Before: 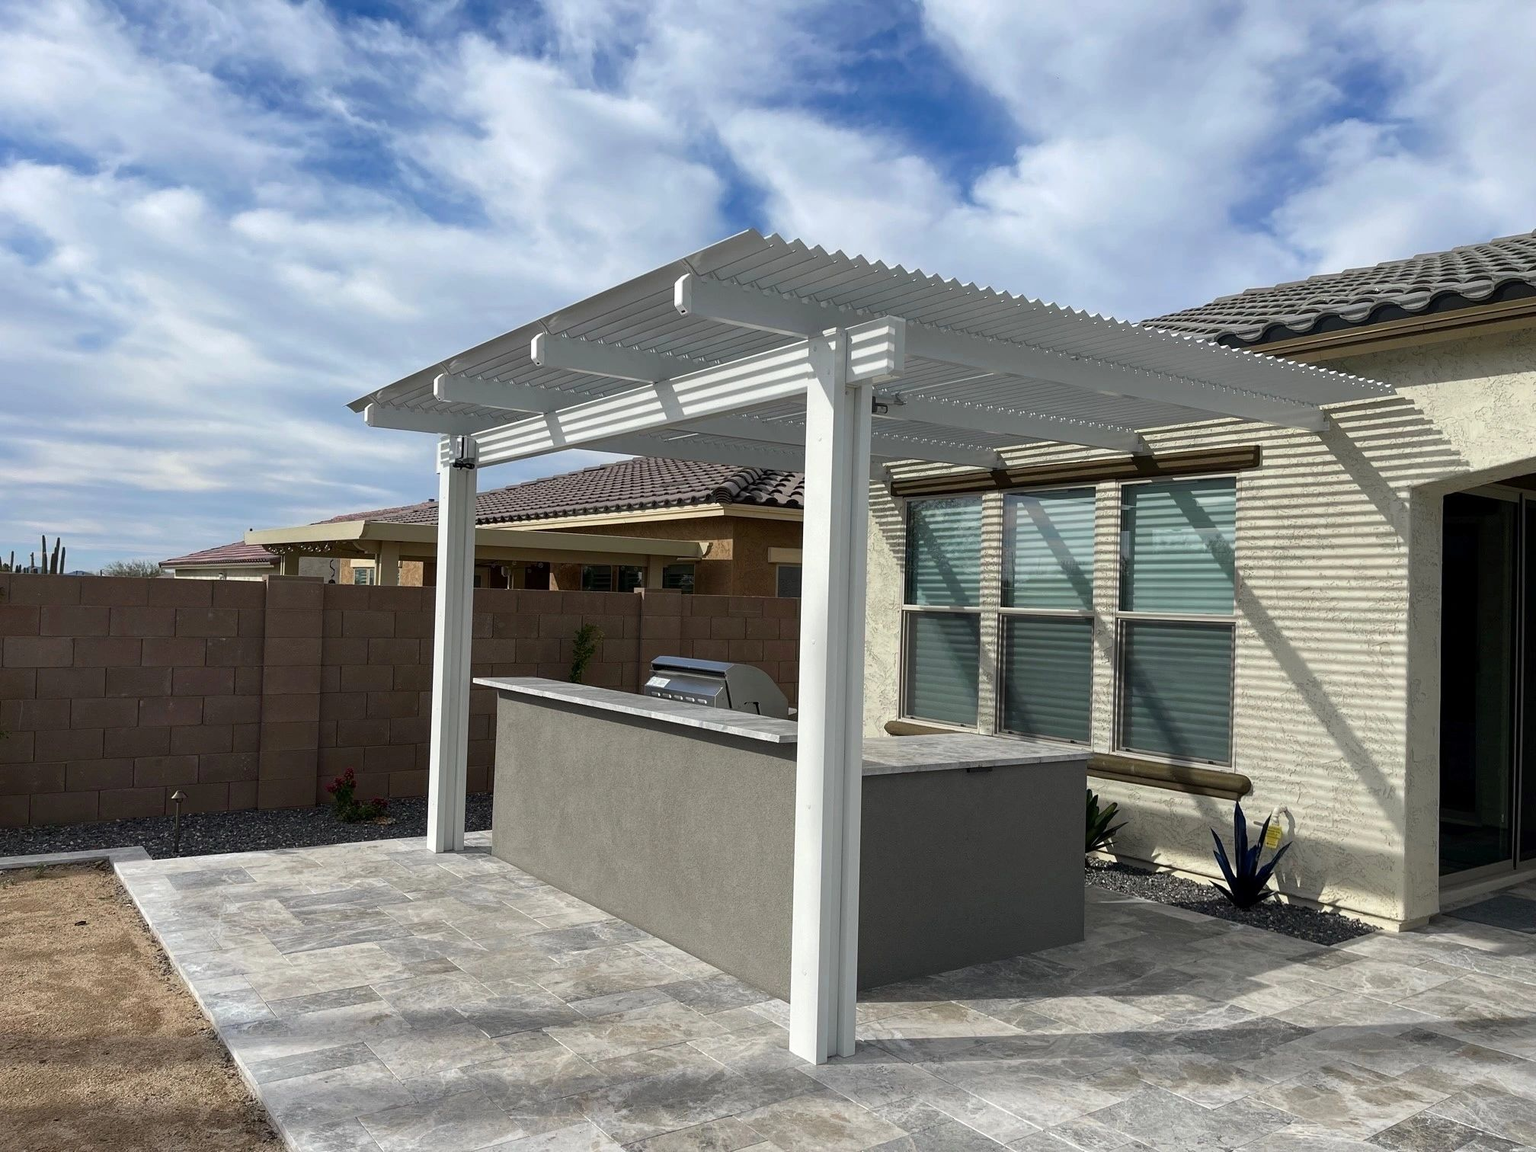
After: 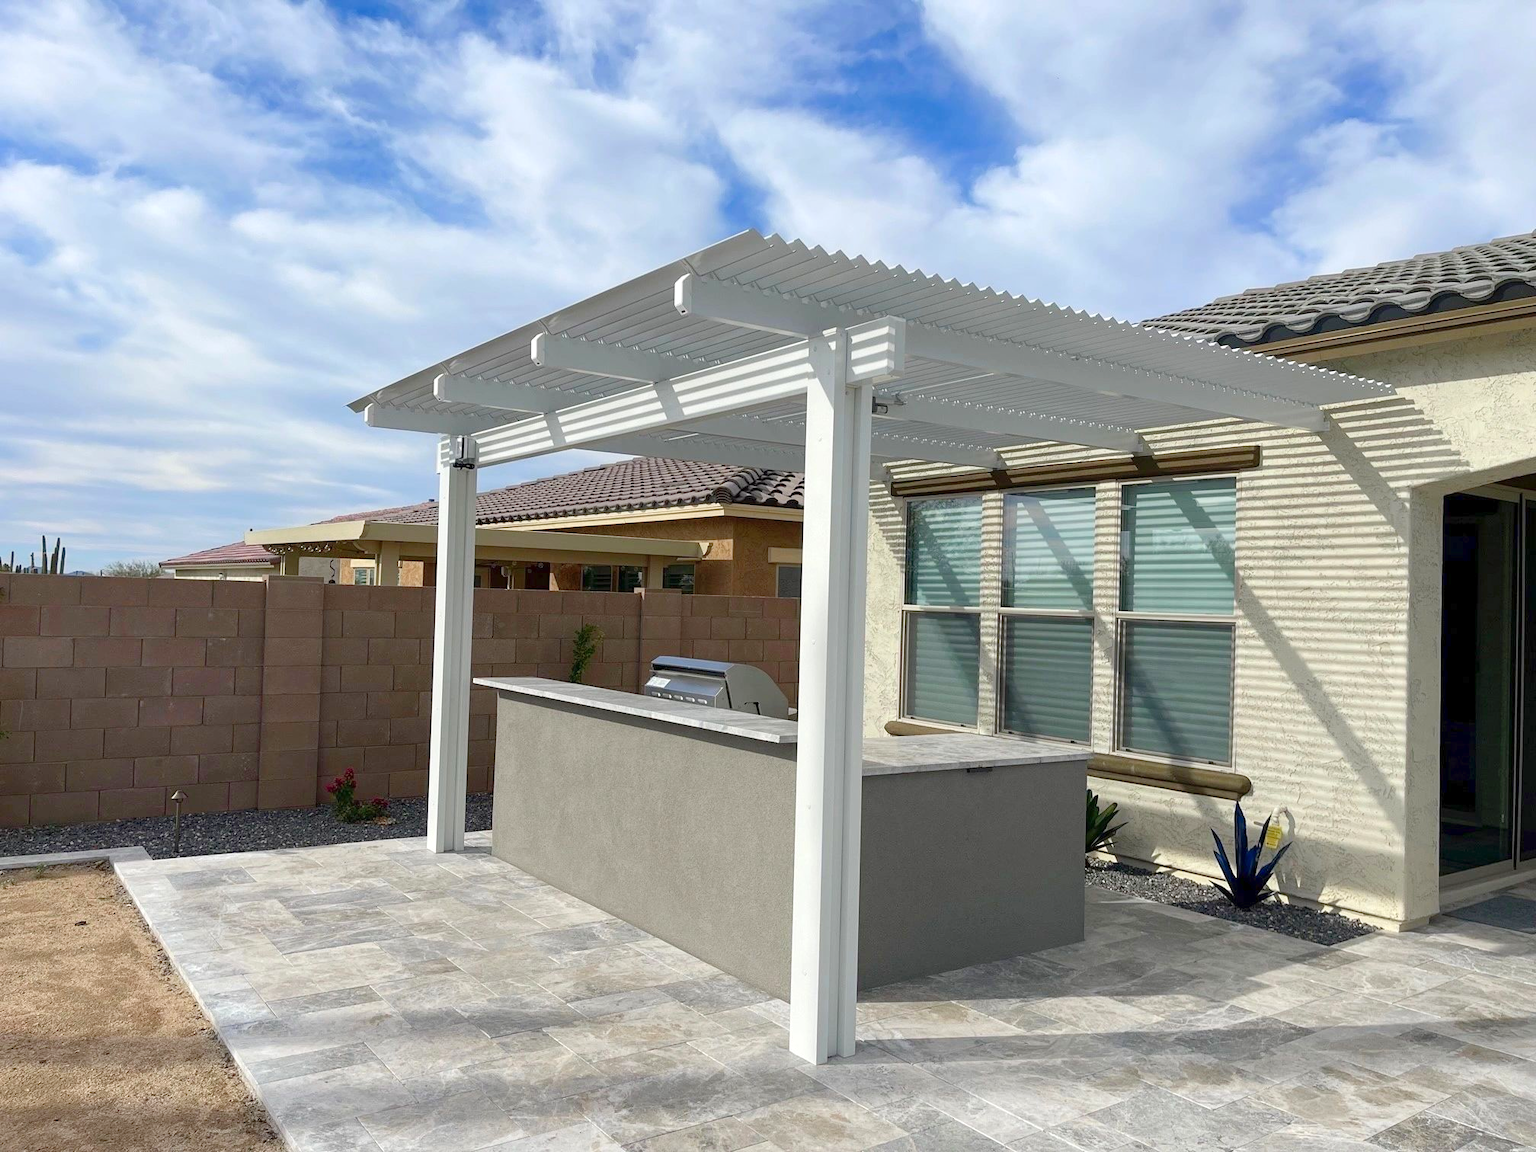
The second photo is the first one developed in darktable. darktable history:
levels: levels [0, 0.43, 0.984]
